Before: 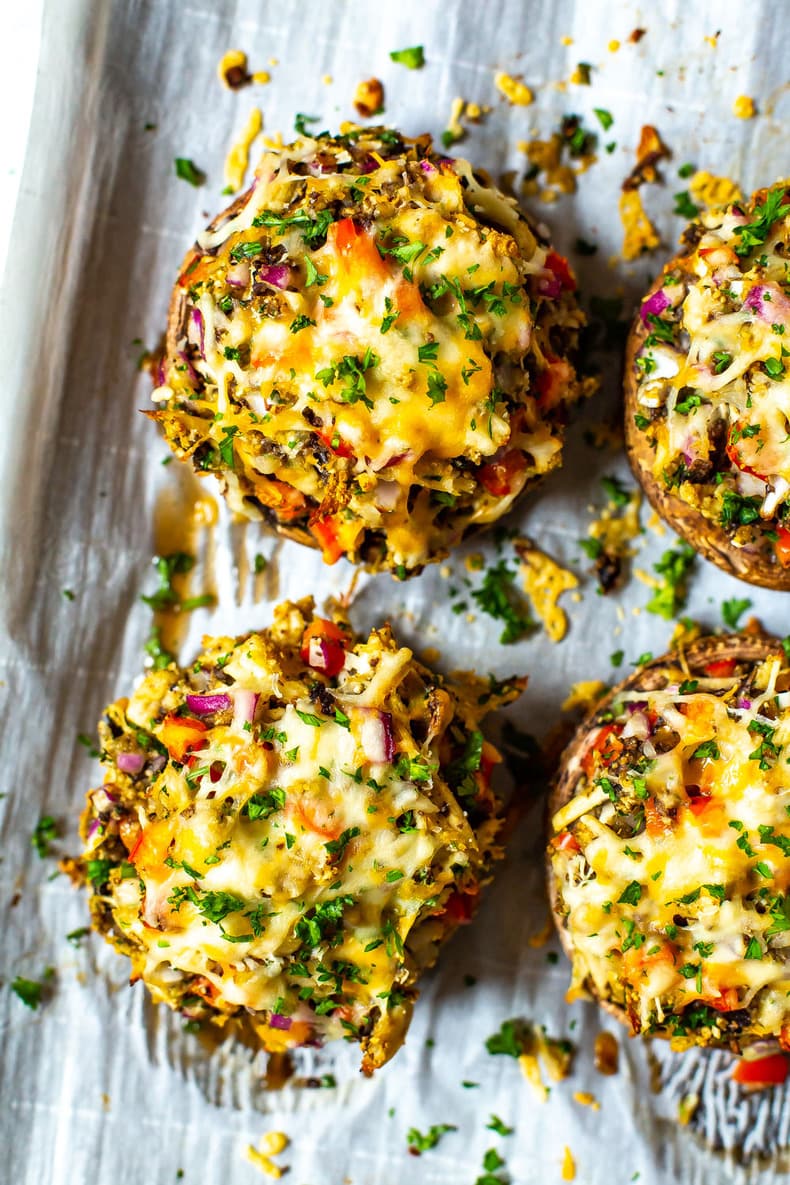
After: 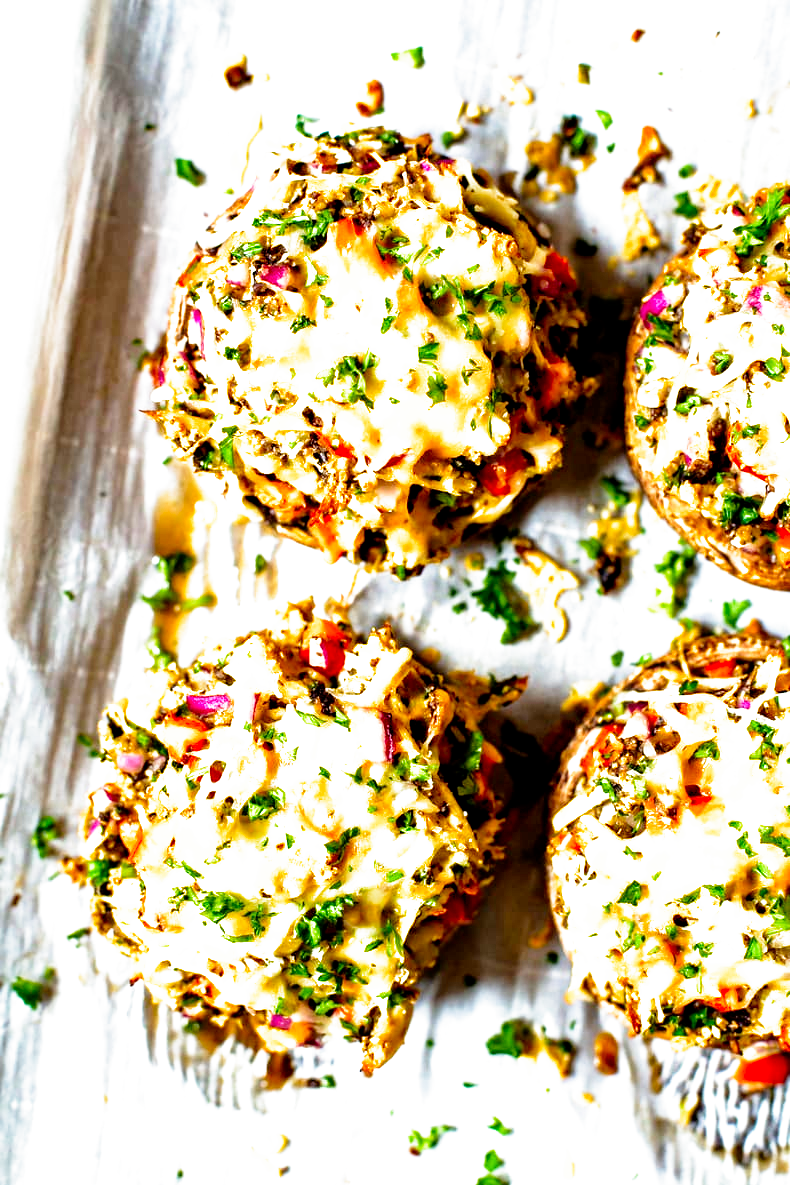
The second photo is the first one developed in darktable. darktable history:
filmic rgb: middle gray luminance 8.8%, black relative exposure -6.3 EV, white relative exposure 2.7 EV, threshold 6 EV, target black luminance 0%, hardness 4.74, latitude 73.47%, contrast 1.332, shadows ↔ highlights balance 10.13%, add noise in highlights 0, preserve chrominance no, color science v3 (2019), use custom middle-gray values true, iterations of high-quality reconstruction 0, contrast in highlights soft, enable highlight reconstruction true
tone equalizer: on, module defaults
exposure: black level correction 0.001, compensate highlight preservation false
